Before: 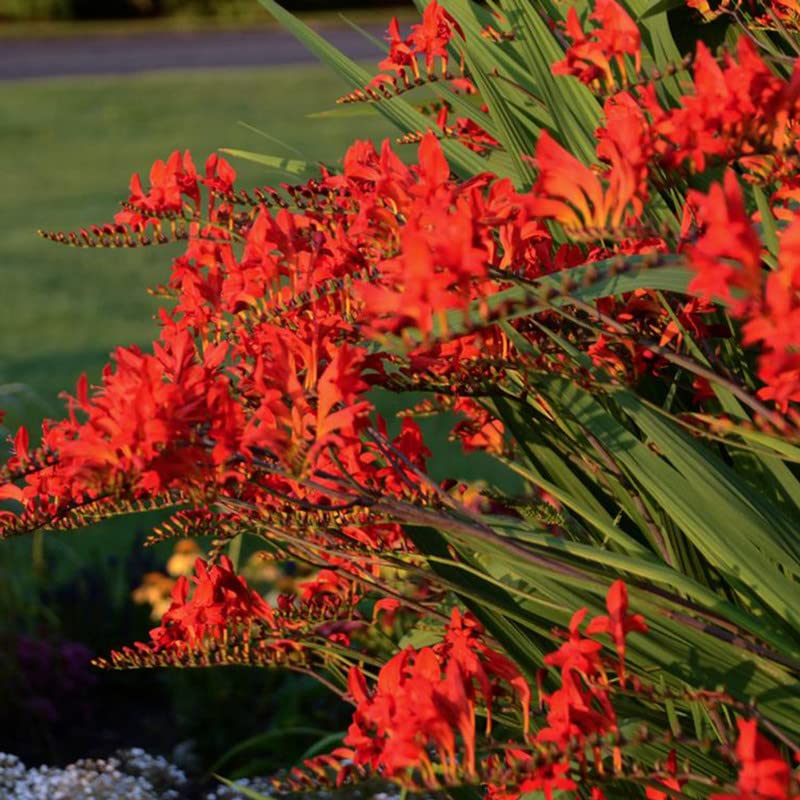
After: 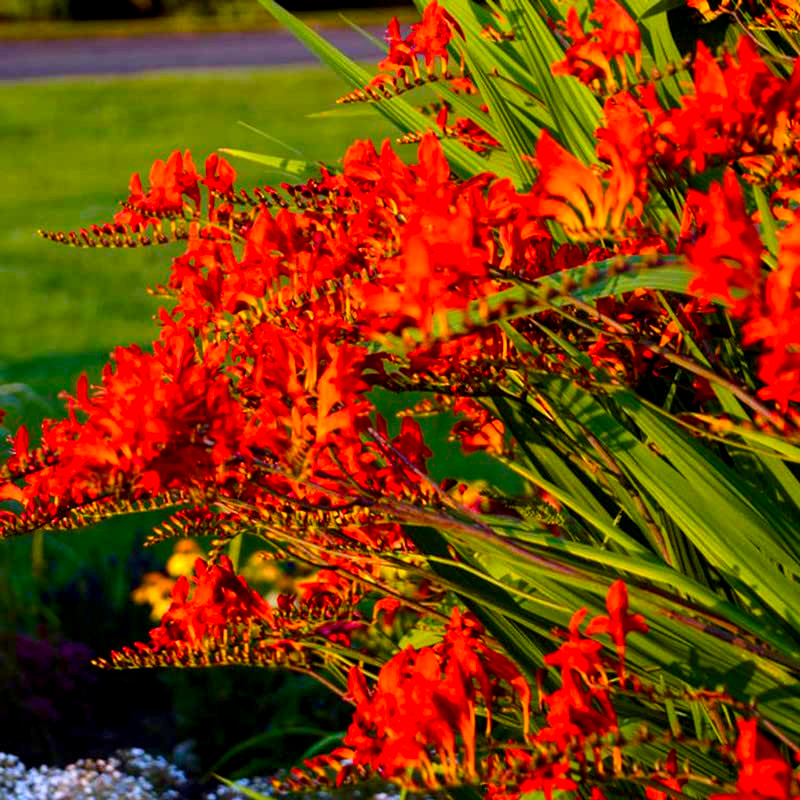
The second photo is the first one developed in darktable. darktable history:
color balance rgb: linear chroma grading › global chroma 18.9%, perceptual saturation grading › global saturation 20%, perceptual saturation grading › highlights -25%, perceptual saturation grading › shadows 50%, global vibrance 18.93%
contrast brightness saturation: contrast 0.2, brightness 0.16, saturation 0.22
local contrast: highlights 123%, shadows 126%, detail 140%, midtone range 0.254
bloom: on, module defaults
